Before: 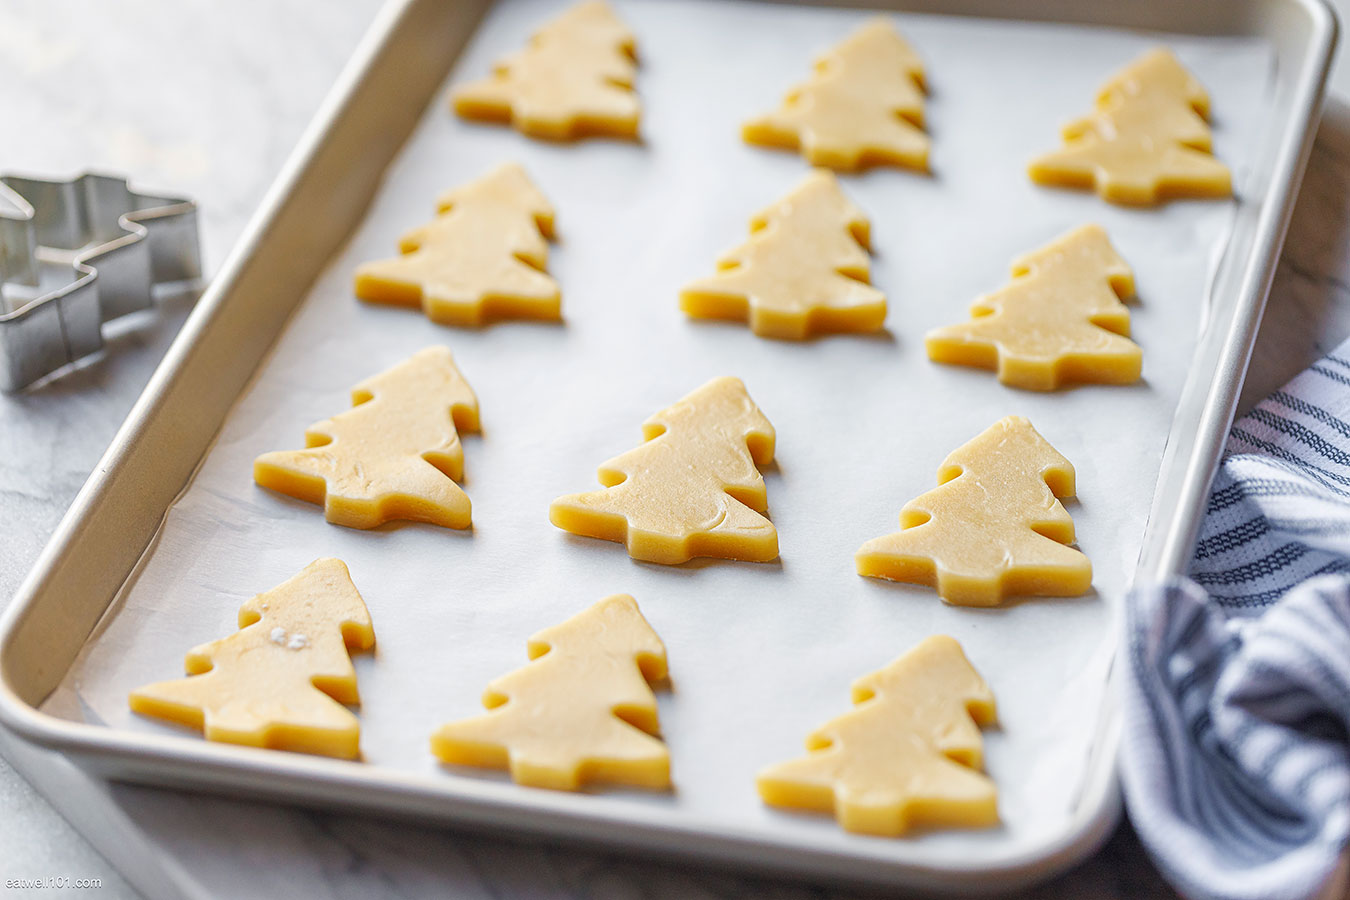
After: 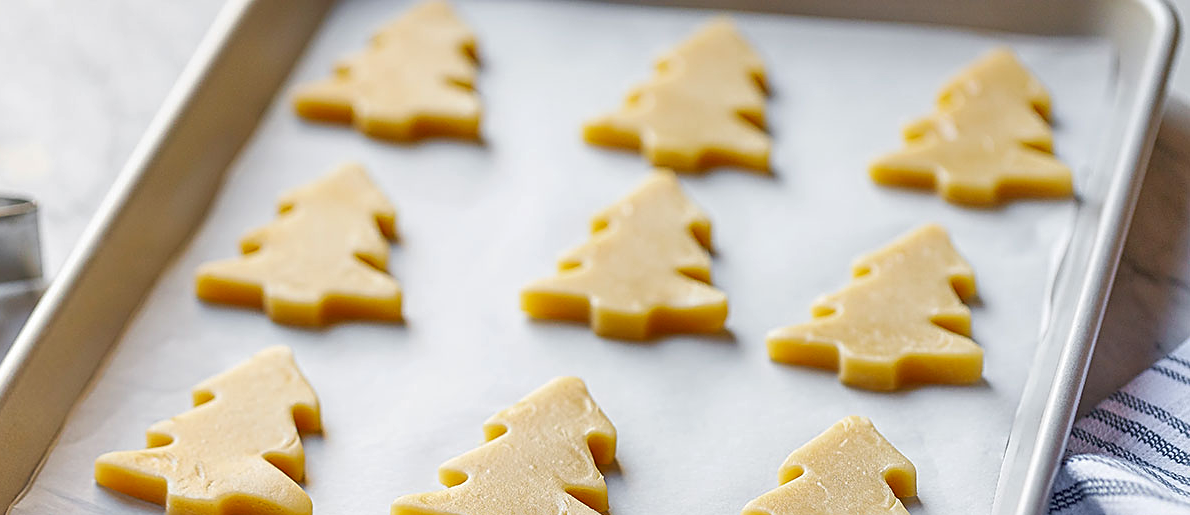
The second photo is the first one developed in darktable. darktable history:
shadows and highlights: shadows 29.61, highlights -30.47, low approximation 0.01, soften with gaussian
crop and rotate: left 11.812%, bottom 42.776%
sharpen: on, module defaults
